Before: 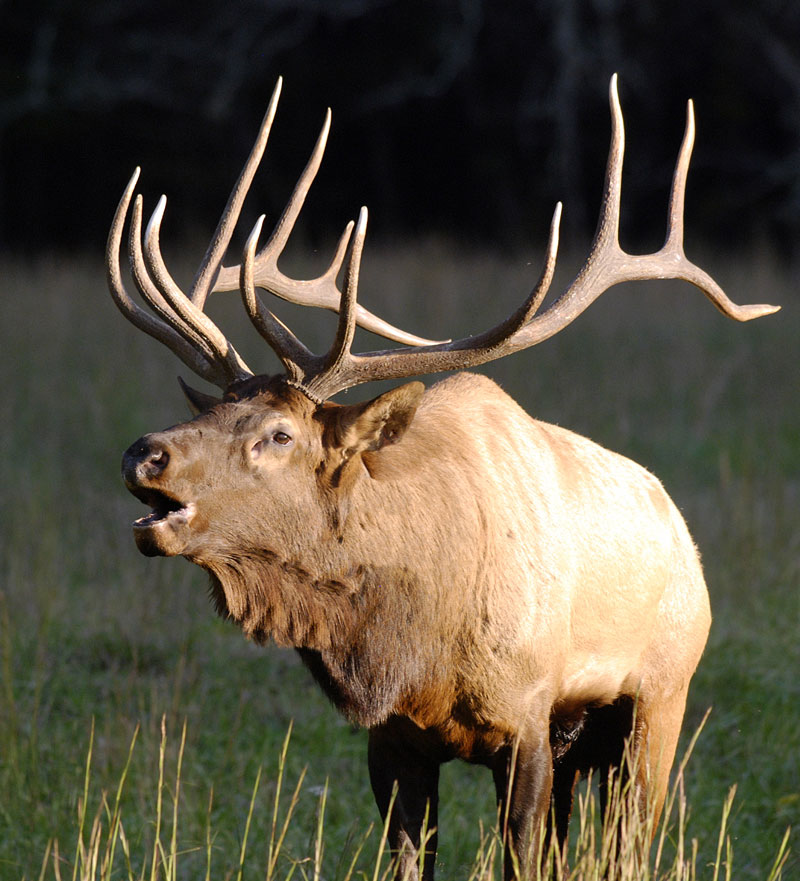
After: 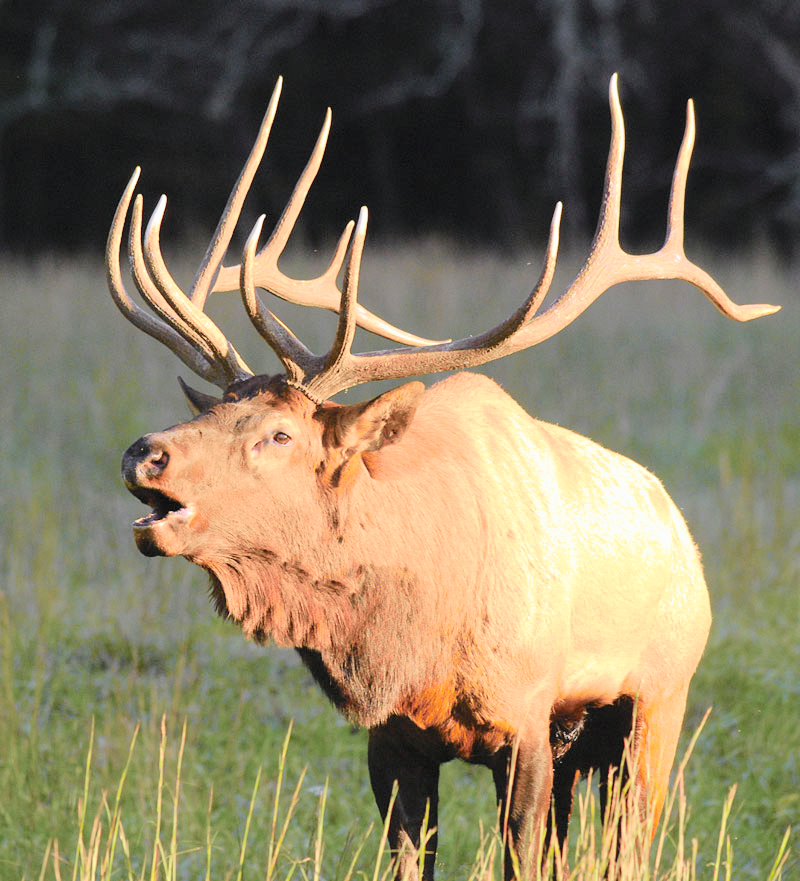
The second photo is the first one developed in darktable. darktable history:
contrast brightness saturation: brightness 0.28
tone curve: curves: ch0 [(0, 0.018) (0.036, 0.038) (0.15, 0.131) (0.27, 0.247) (0.528, 0.554) (0.761, 0.761) (1, 0.919)]; ch1 [(0, 0) (0.179, 0.173) (0.322, 0.32) (0.429, 0.431) (0.502, 0.5) (0.519, 0.522) (0.562, 0.588) (0.625, 0.67) (0.711, 0.745) (1, 1)]; ch2 [(0, 0) (0.29, 0.295) (0.404, 0.436) (0.497, 0.499) (0.521, 0.523) (0.561, 0.605) (0.657, 0.655) (0.712, 0.764) (1, 1)], color space Lab, independent channels, preserve colors none
exposure: exposure 0.661 EV, compensate highlight preservation false
